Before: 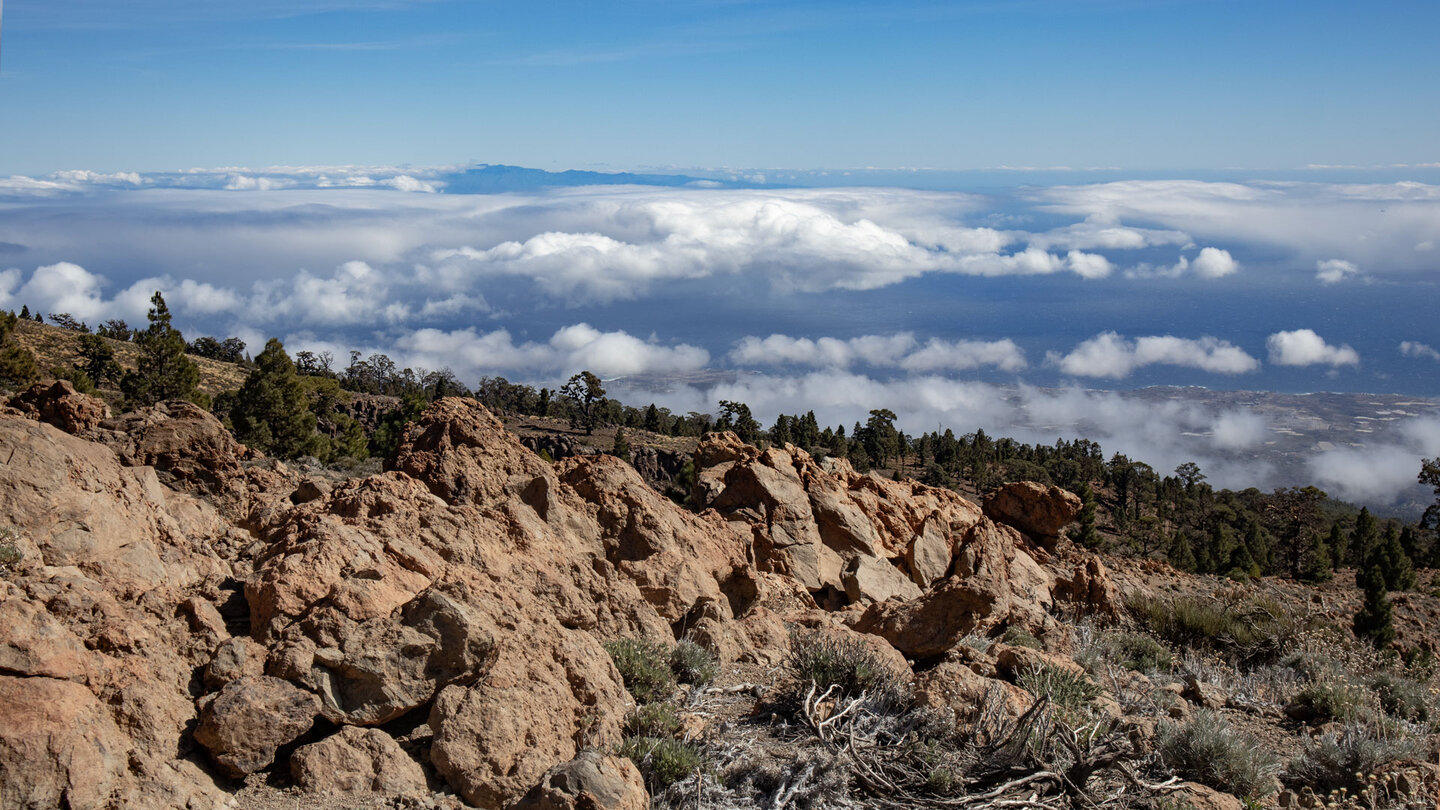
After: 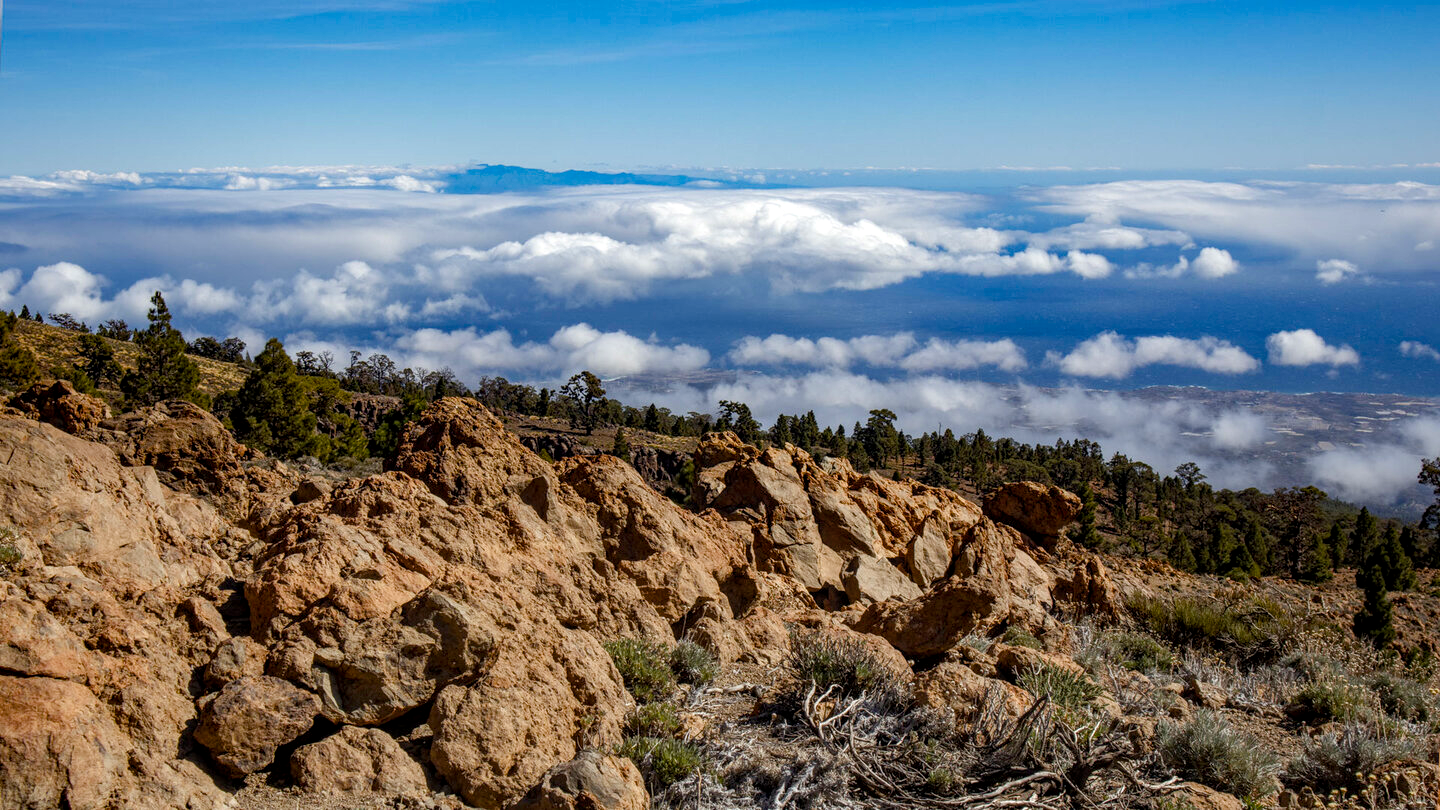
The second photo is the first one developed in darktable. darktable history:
tone equalizer: smoothing diameter 24.9%, edges refinement/feathering 10.1, preserve details guided filter
local contrast: on, module defaults
color balance rgb: perceptual saturation grading › global saturation 38.741%, perceptual saturation grading › highlights -25.17%, perceptual saturation grading › mid-tones 35.414%, perceptual saturation grading › shadows 34.53%, global vibrance 20.609%
contrast brightness saturation: saturation -0.086
